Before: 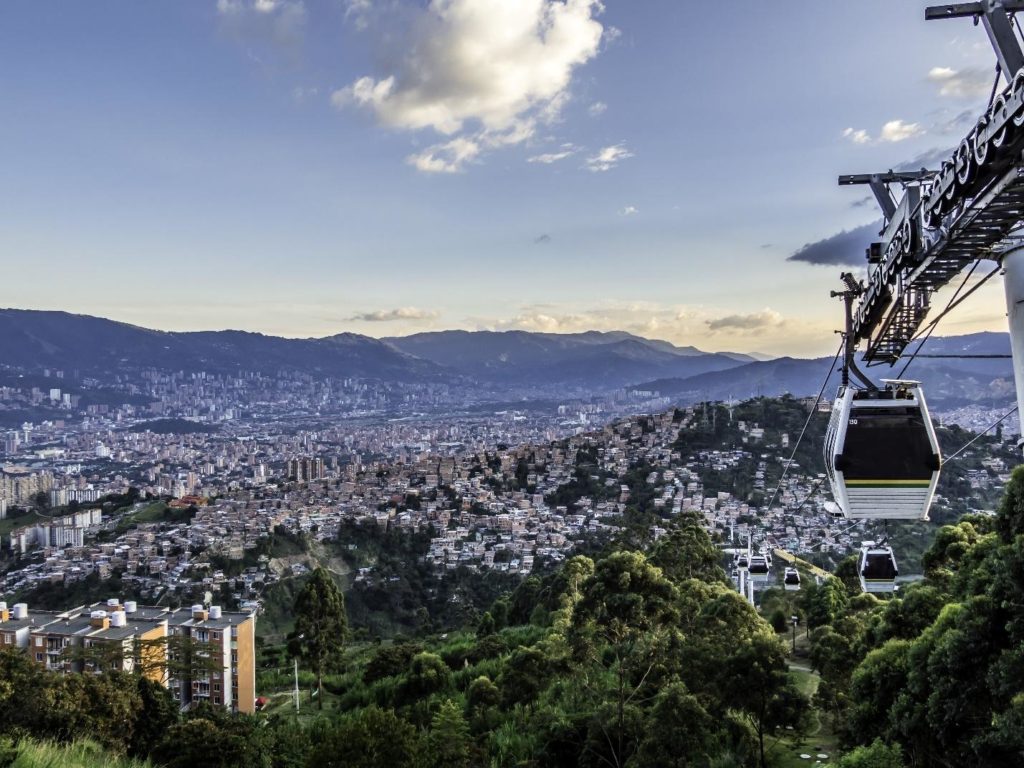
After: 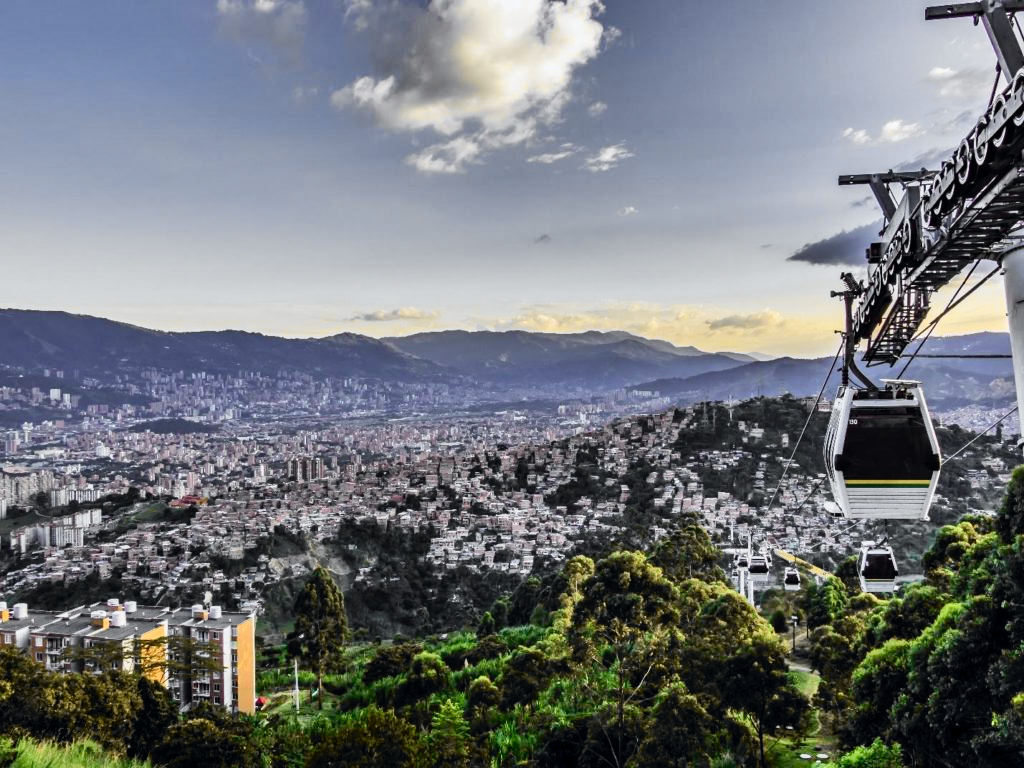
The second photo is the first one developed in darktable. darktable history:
tone curve: curves: ch0 [(0, 0) (0.071, 0.047) (0.266, 0.26) (0.491, 0.552) (0.753, 0.818) (1, 0.983)]; ch1 [(0, 0) (0.346, 0.307) (0.408, 0.369) (0.463, 0.443) (0.482, 0.493) (0.502, 0.5) (0.517, 0.518) (0.55, 0.573) (0.597, 0.641) (0.651, 0.709) (1, 1)]; ch2 [(0, 0) (0.346, 0.34) (0.434, 0.46) (0.485, 0.494) (0.5, 0.494) (0.517, 0.506) (0.535, 0.545) (0.583, 0.634) (0.625, 0.686) (1, 1)], color space Lab, independent channels, preserve colors none
shadows and highlights: white point adjustment 0.136, highlights -69.73, soften with gaussian
